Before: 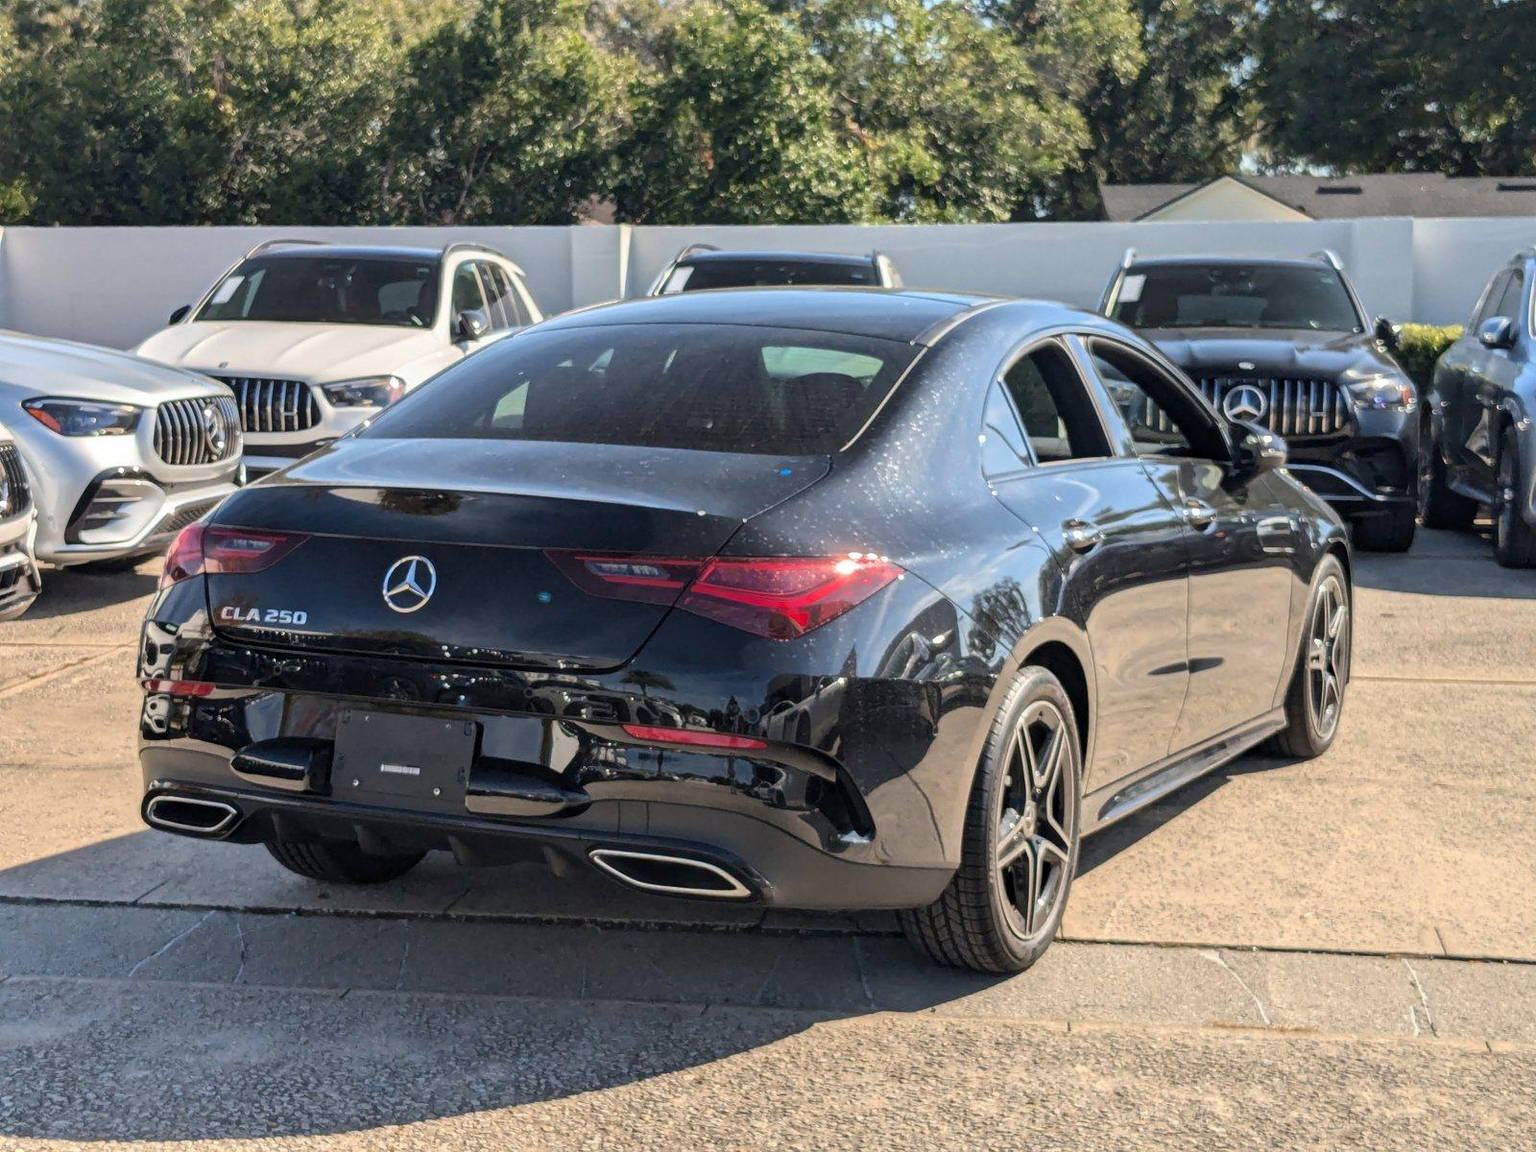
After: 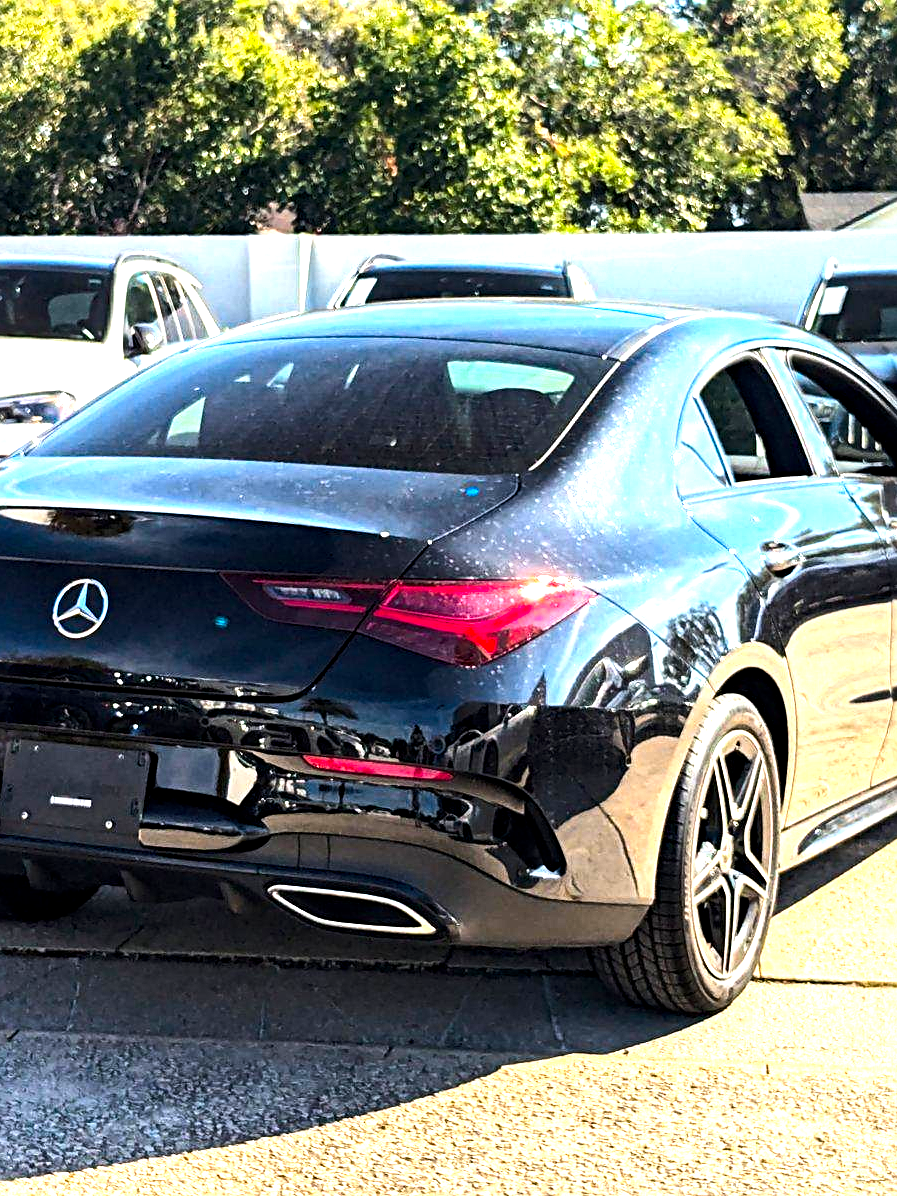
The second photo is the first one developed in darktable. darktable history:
tone equalizer: -8 EV -1.08 EV, -7 EV -1.01 EV, -6 EV -0.867 EV, -5 EV -0.578 EV, -3 EV 0.578 EV, -2 EV 0.867 EV, -1 EV 1.01 EV, +0 EV 1.08 EV, edges refinement/feathering 500, mask exposure compensation -1.57 EV, preserve details no
crop: left 21.674%, right 22.086%
sharpen: radius 2.529, amount 0.323
exposure: black level correction 0.001, exposure 0.5 EV, compensate exposure bias true, compensate highlight preservation false
local contrast: highlights 100%, shadows 100%, detail 120%, midtone range 0.2
color balance rgb: linear chroma grading › global chroma 15%, perceptual saturation grading › global saturation 30%
haze removal: compatibility mode true, adaptive false
